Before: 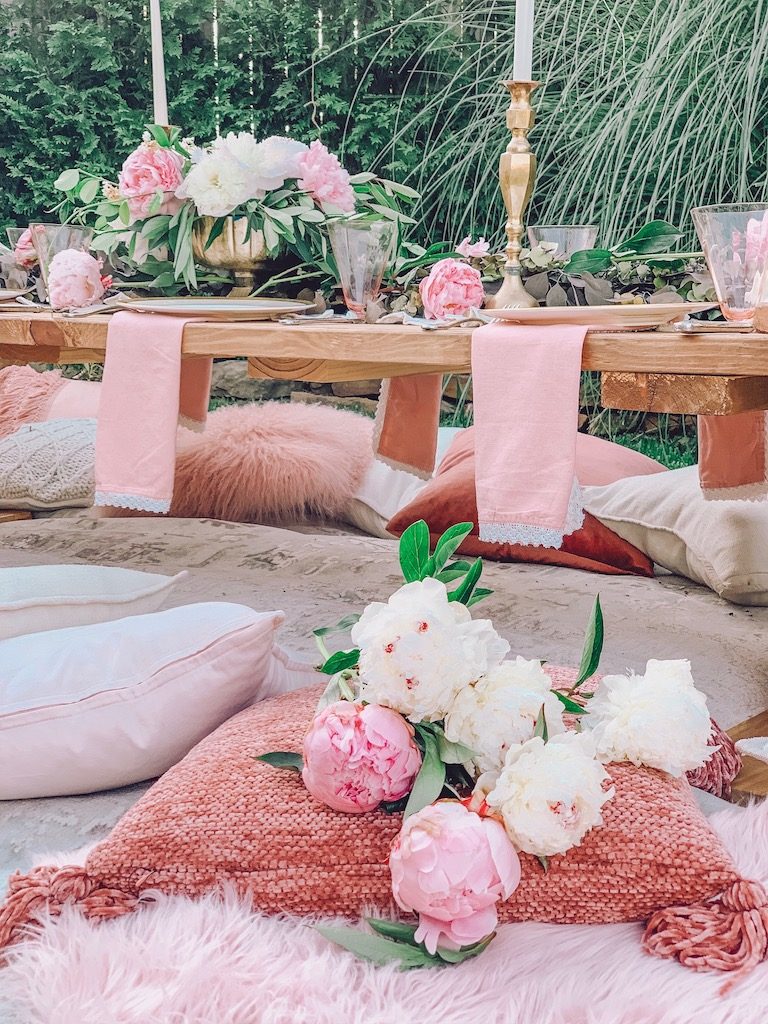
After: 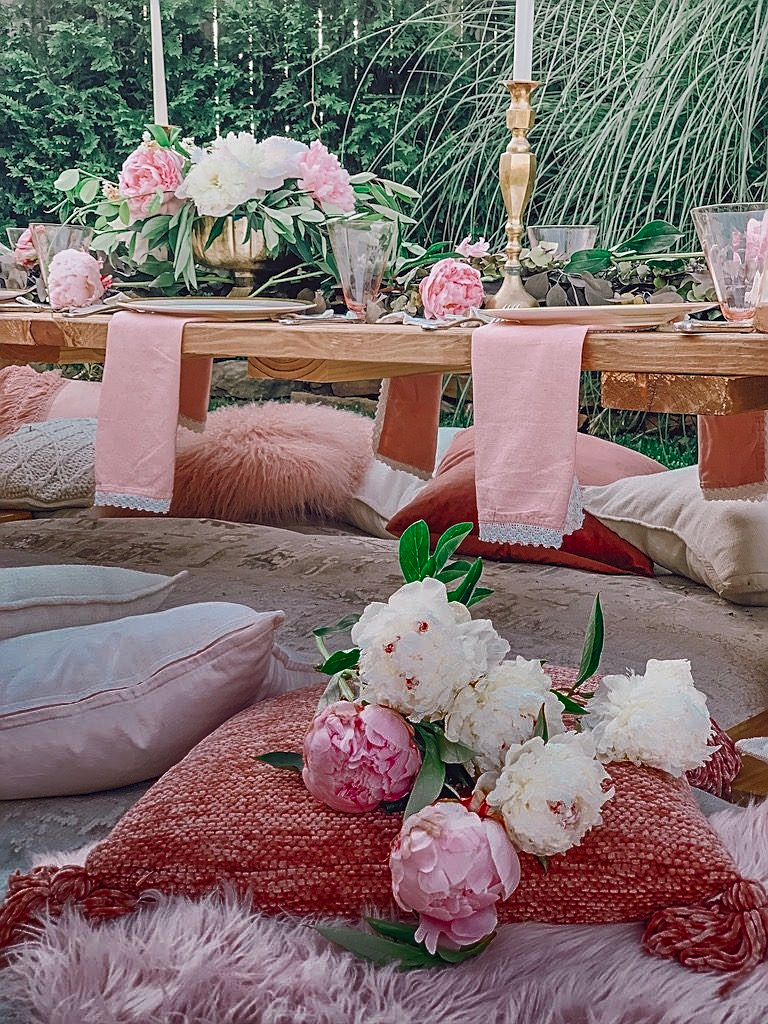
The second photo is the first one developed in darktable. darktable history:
shadows and highlights: radius 123.23, shadows 99.01, white point adjustment -3.11, highlights -98.37, soften with gaussian
sharpen: on, module defaults
